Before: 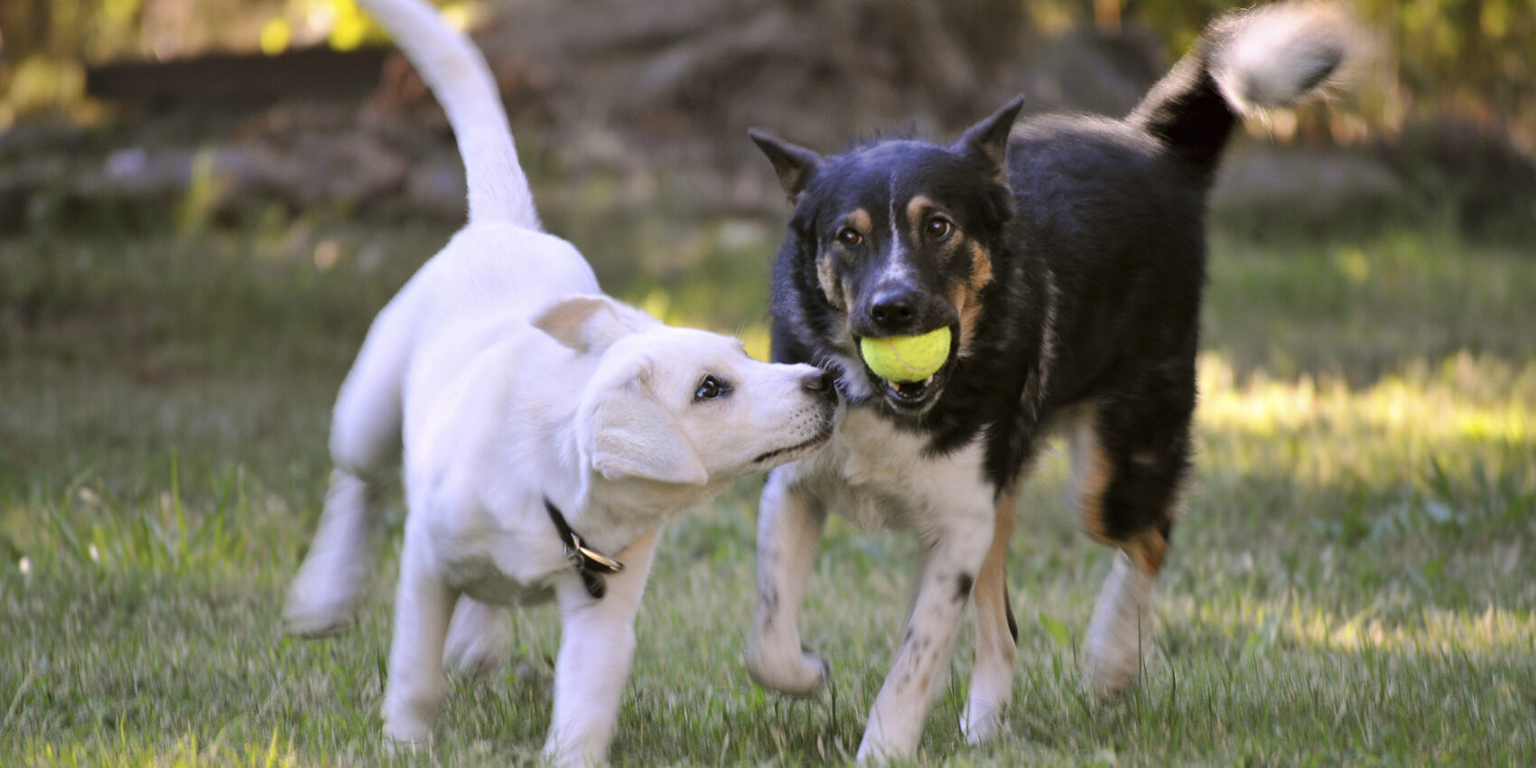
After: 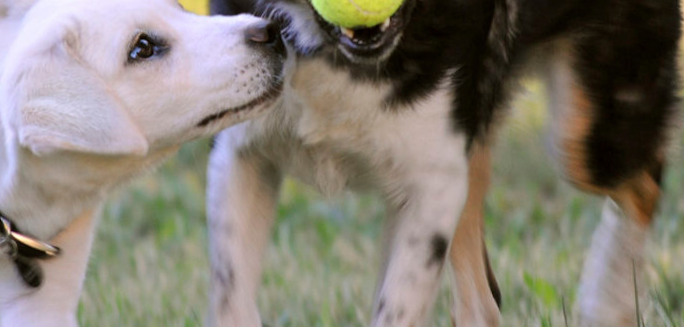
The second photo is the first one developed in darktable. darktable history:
crop: left 37.221%, top 45.169%, right 20.63%, bottom 13.777%
bloom: size 3%, threshold 100%, strength 0%
rotate and perspective: rotation -3.52°, crop left 0.036, crop right 0.964, crop top 0.081, crop bottom 0.919
